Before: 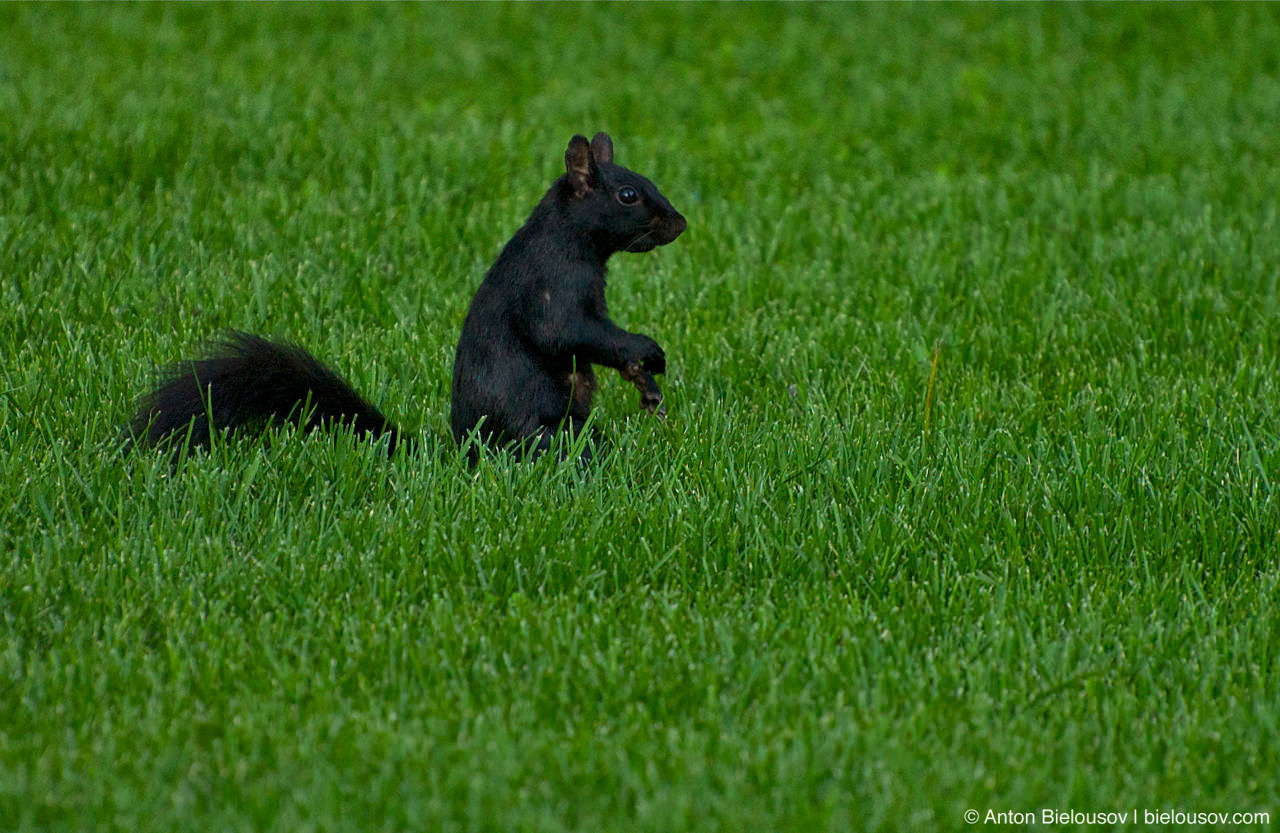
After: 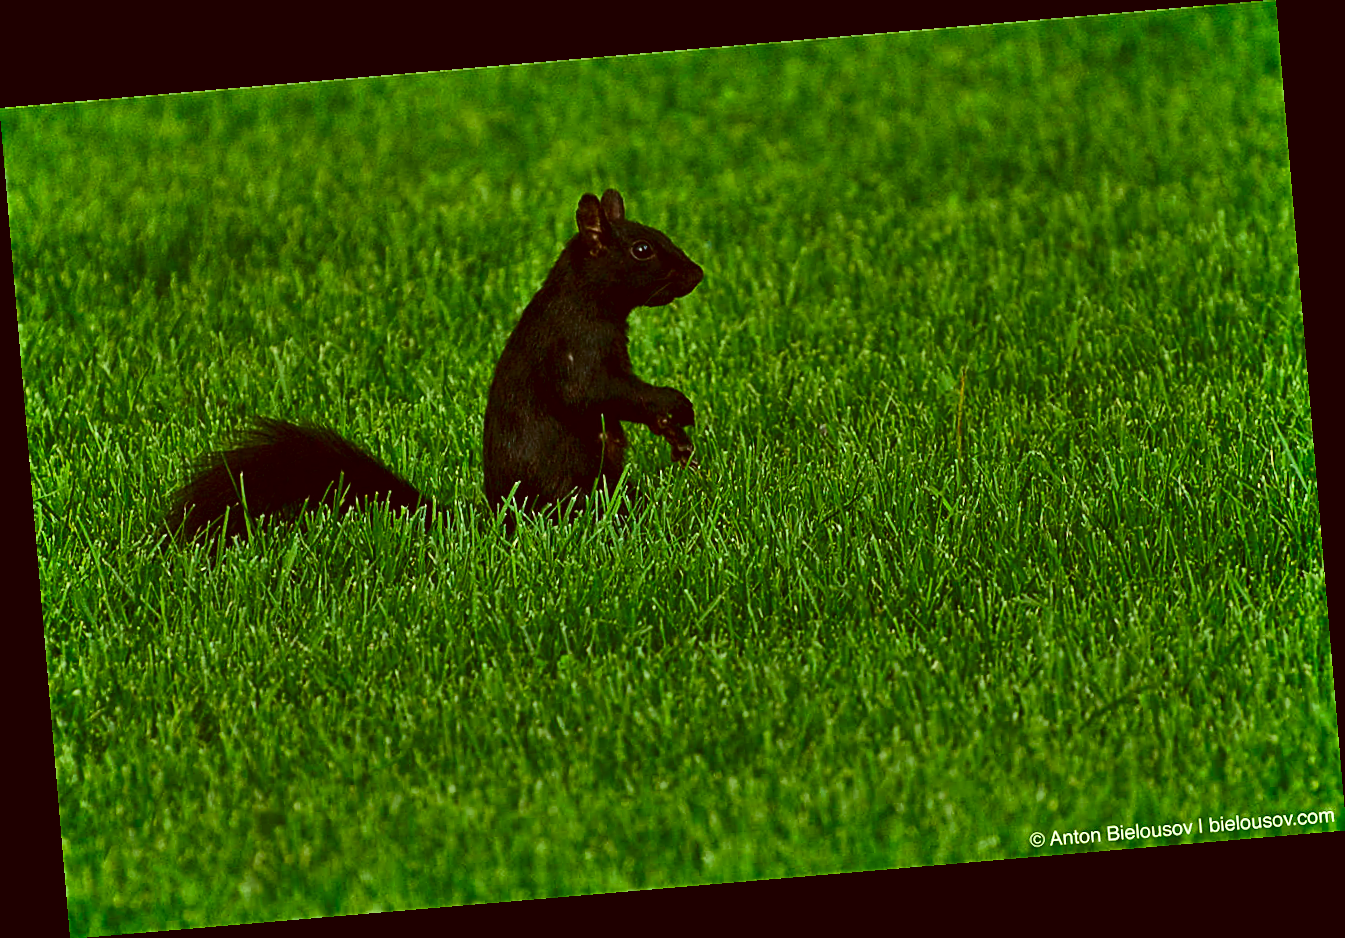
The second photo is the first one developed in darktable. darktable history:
contrast brightness saturation: contrast 0.2, brightness -0.11, saturation 0.1
rotate and perspective: rotation -4.86°, automatic cropping off
color correction: highlights a* -5.3, highlights b* 9.8, shadows a* 9.8, shadows b* 24.26
shadows and highlights: soften with gaussian
sharpen: on, module defaults
